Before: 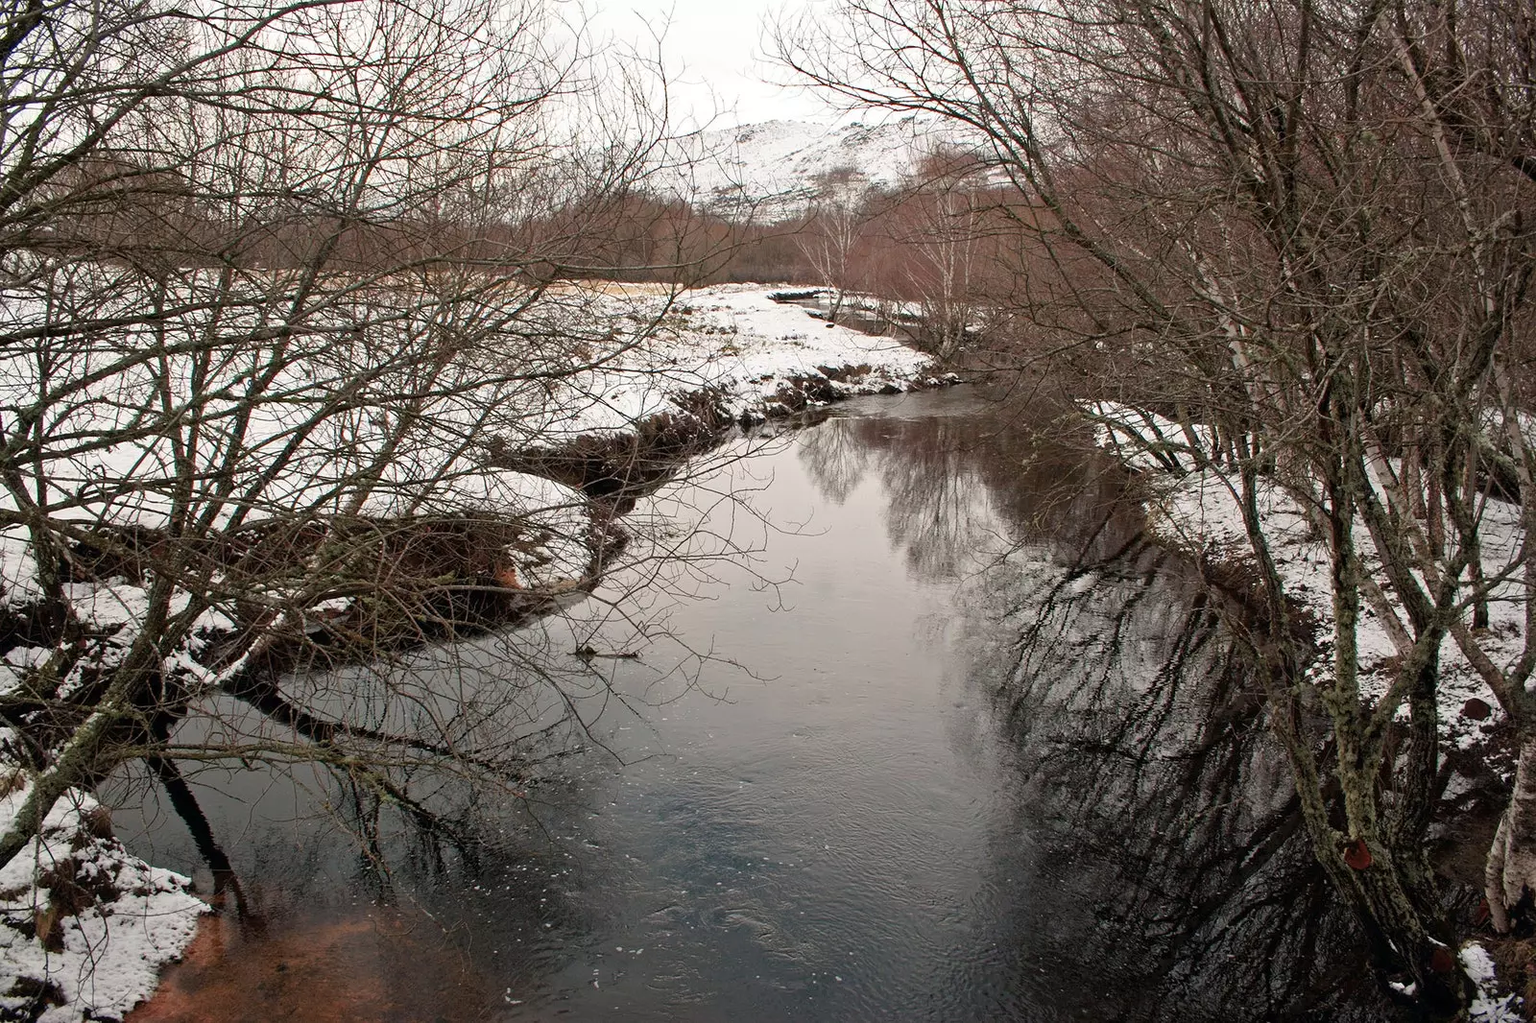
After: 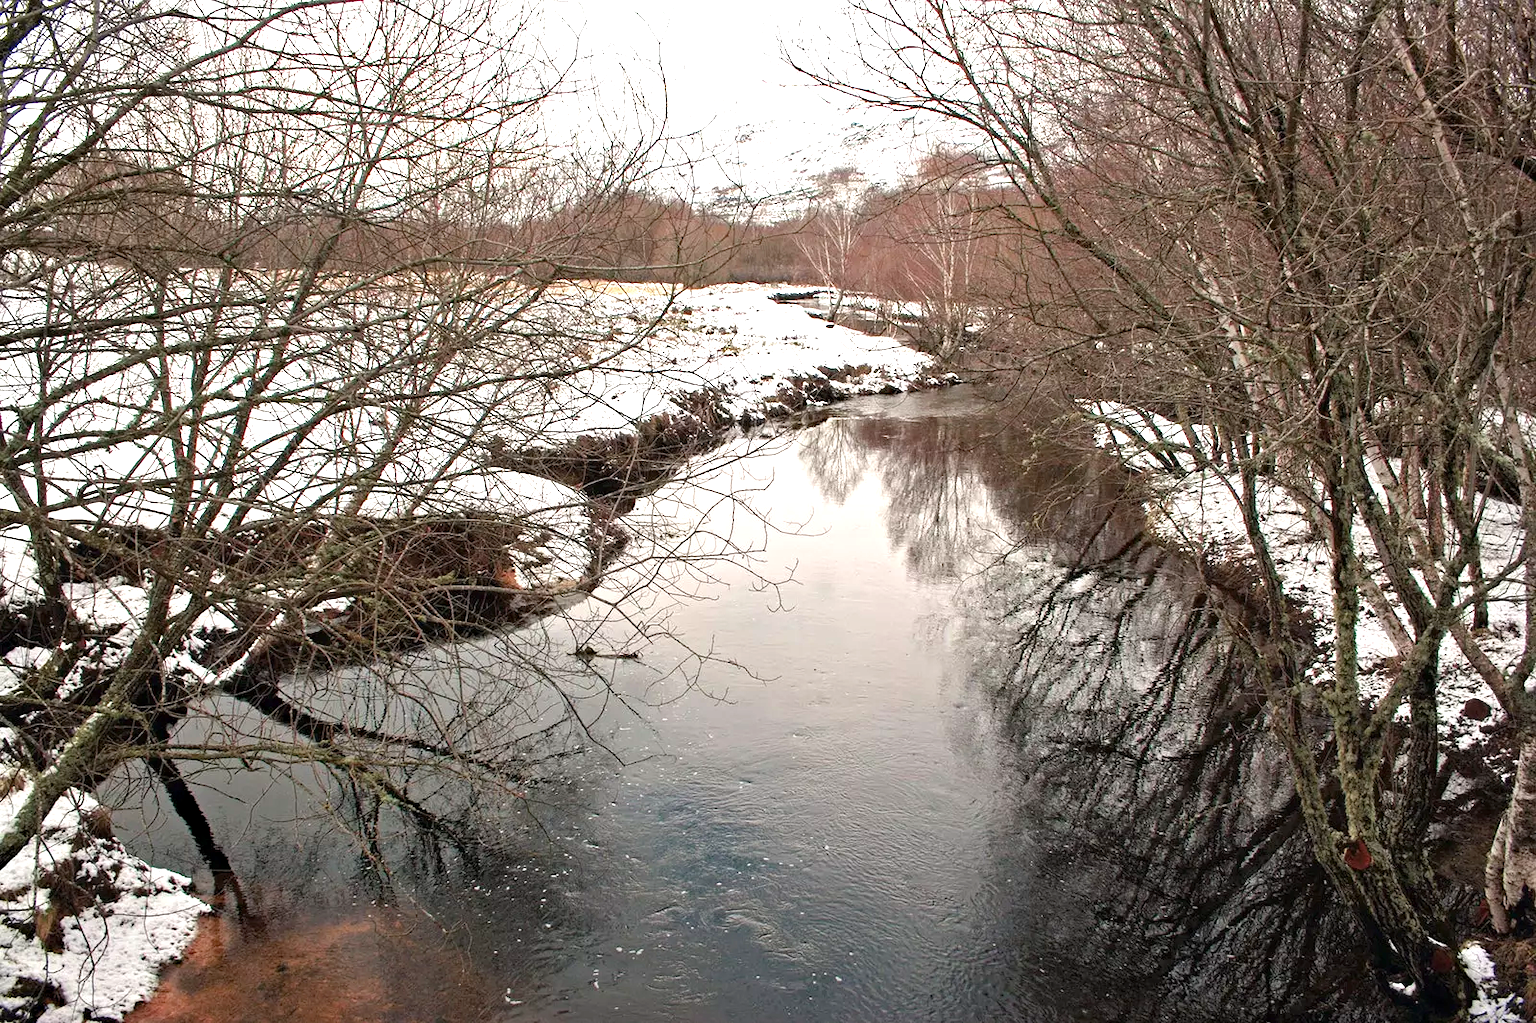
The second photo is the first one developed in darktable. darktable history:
haze removal: compatibility mode true, adaptive false
color balance rgb: perceptual saturation grading › global saturation 0.013%
exposure: exposure 0.992 EV, compensate exposure bias true, compensate highlight preservation false
